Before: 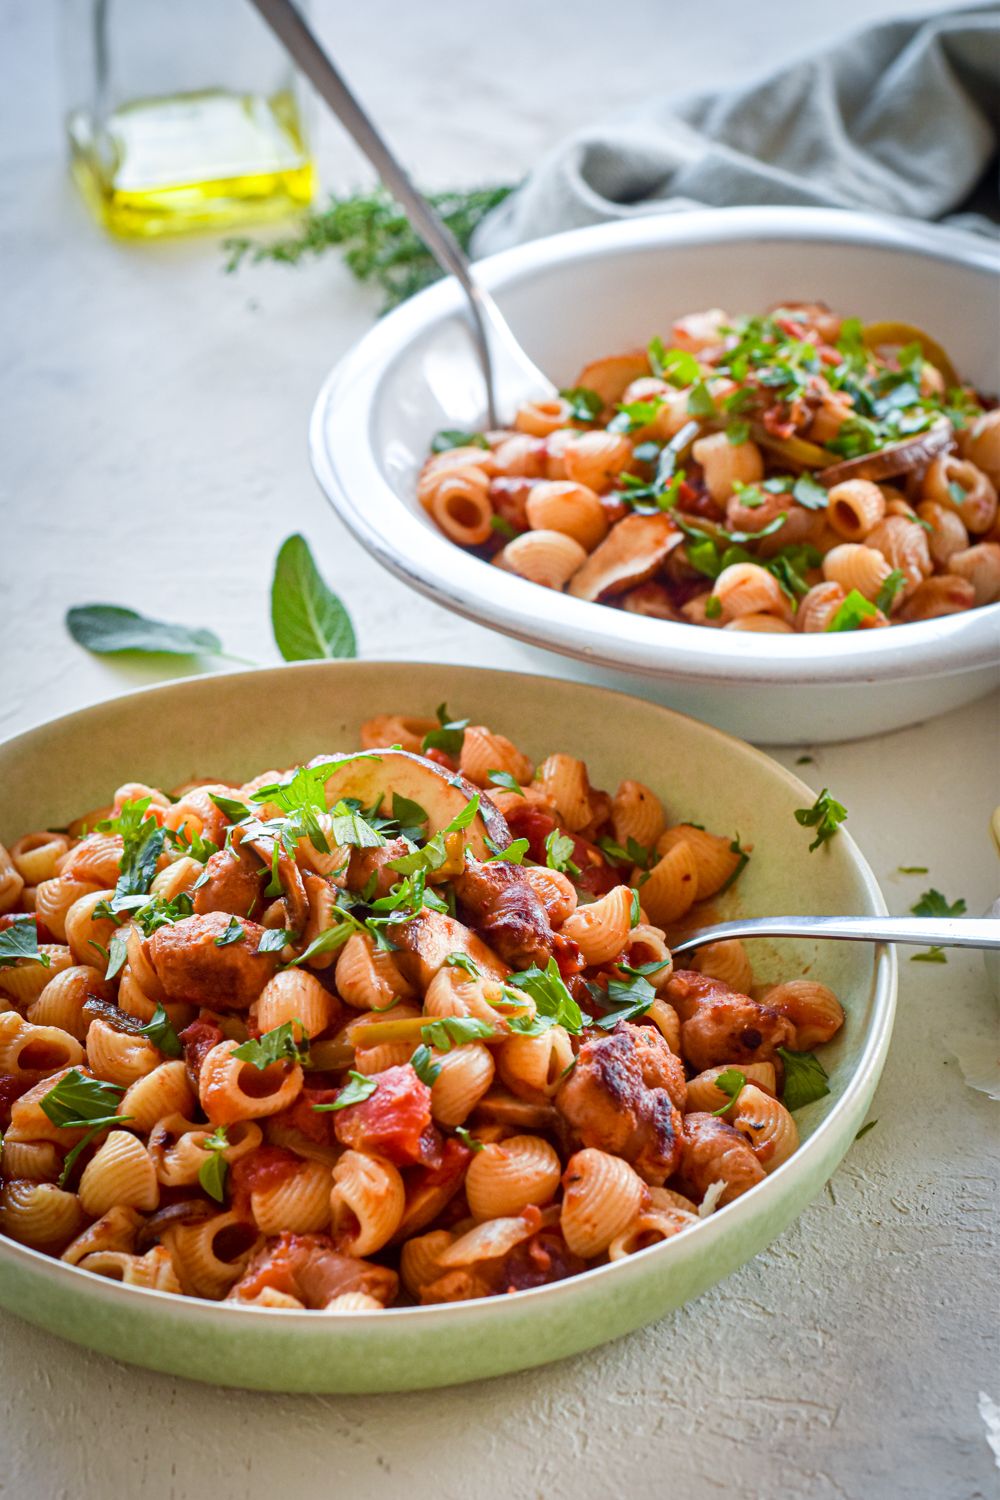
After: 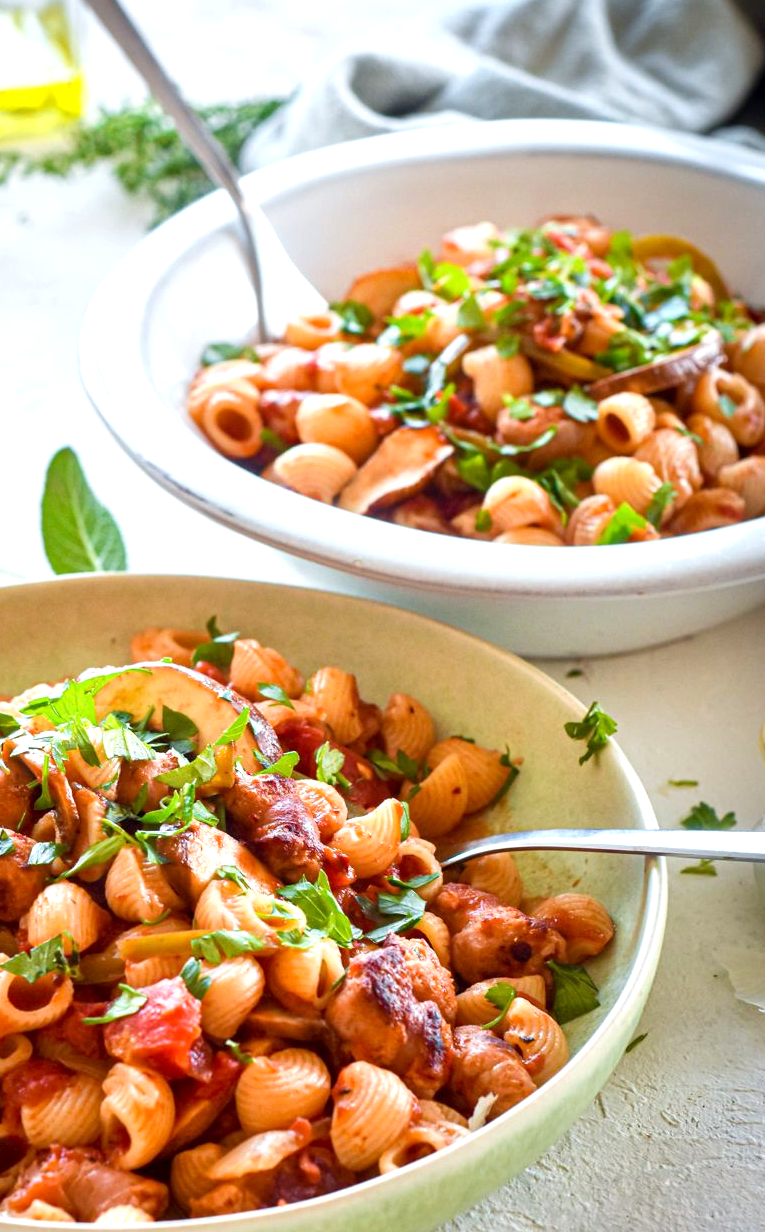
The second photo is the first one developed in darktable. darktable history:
exposure: black level correction 0.001, exposure 0.5 EV, compensate exposure bias true, compensate highlight preservation false
tone equalizer: on, module defaults
crop: left 23.095%, top 5.827%, bottom 11.854%
